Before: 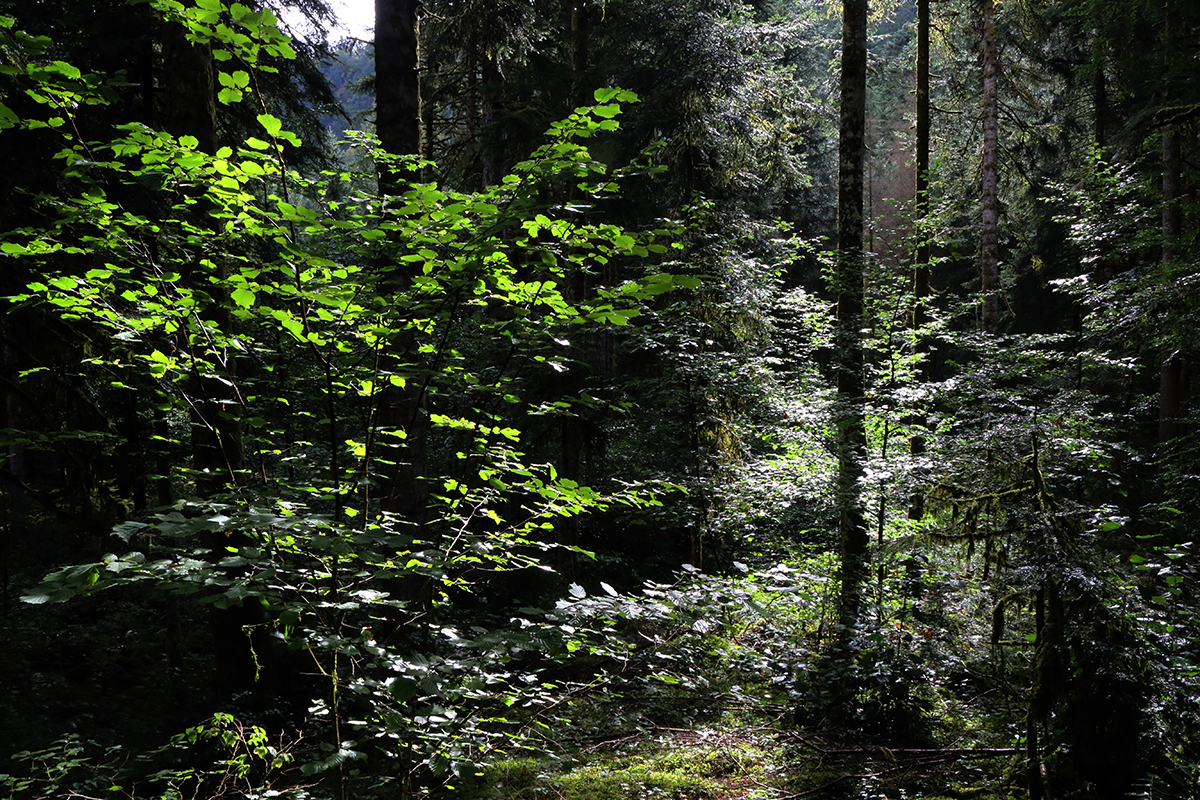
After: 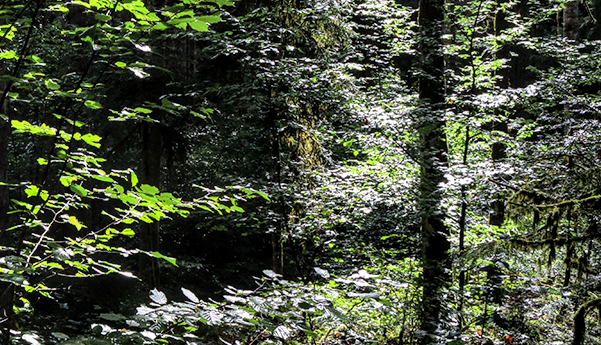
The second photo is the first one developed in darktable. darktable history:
shadows and highlights: low approximation 0.01, soften with gaussian
local contrast: detail 142%
crop: left 34.983%, top 36.754%, right 14.929%, bottom 20.113%
